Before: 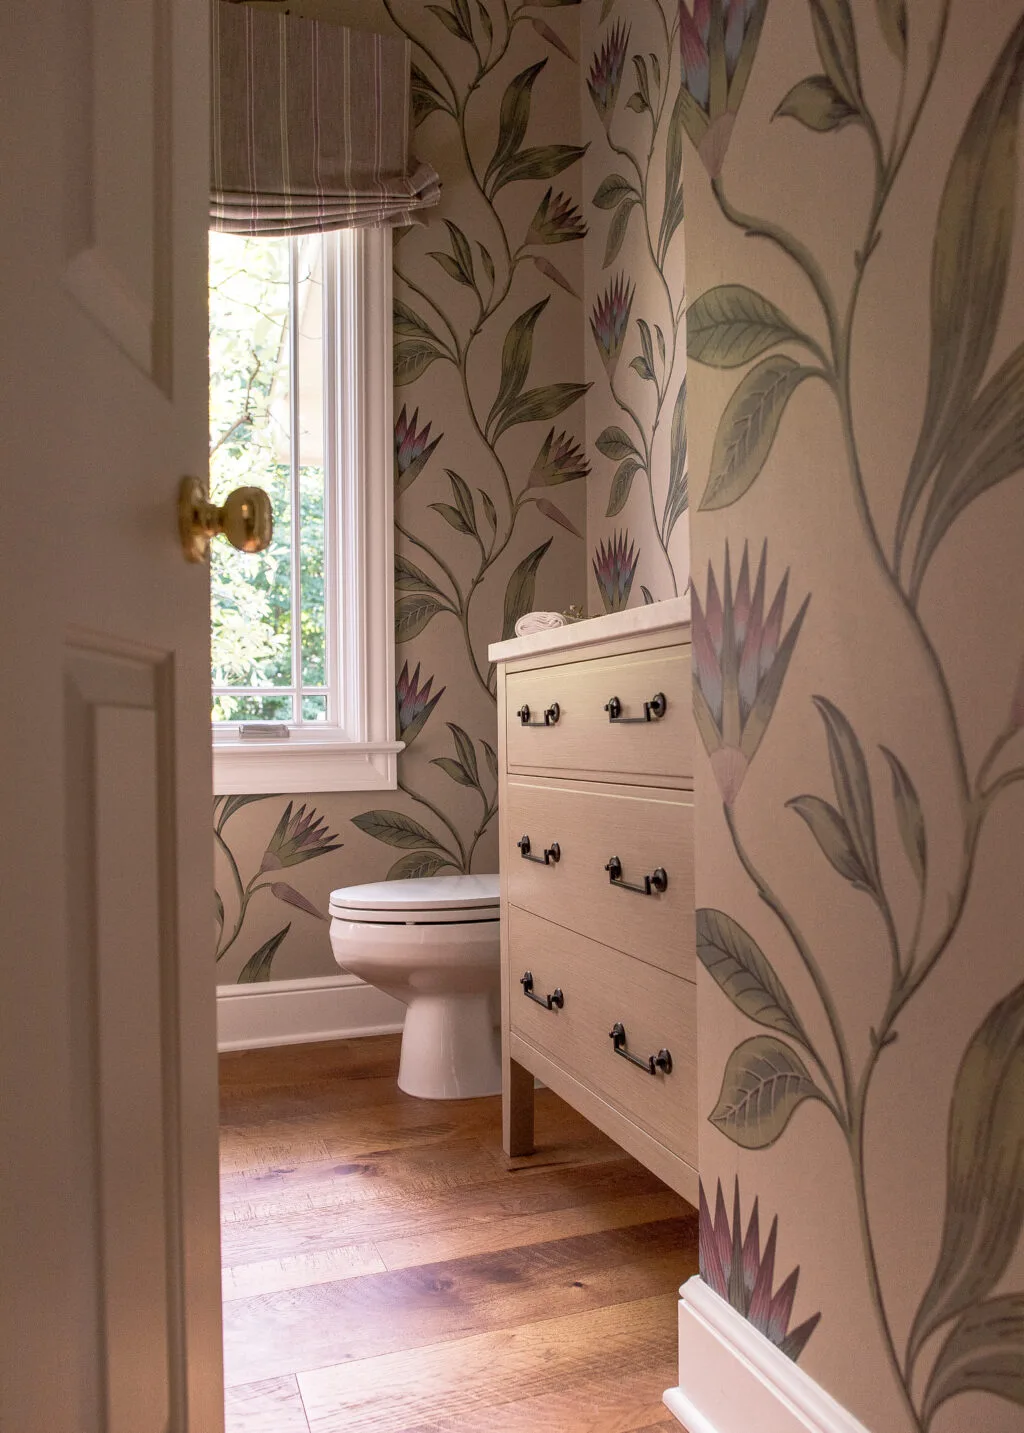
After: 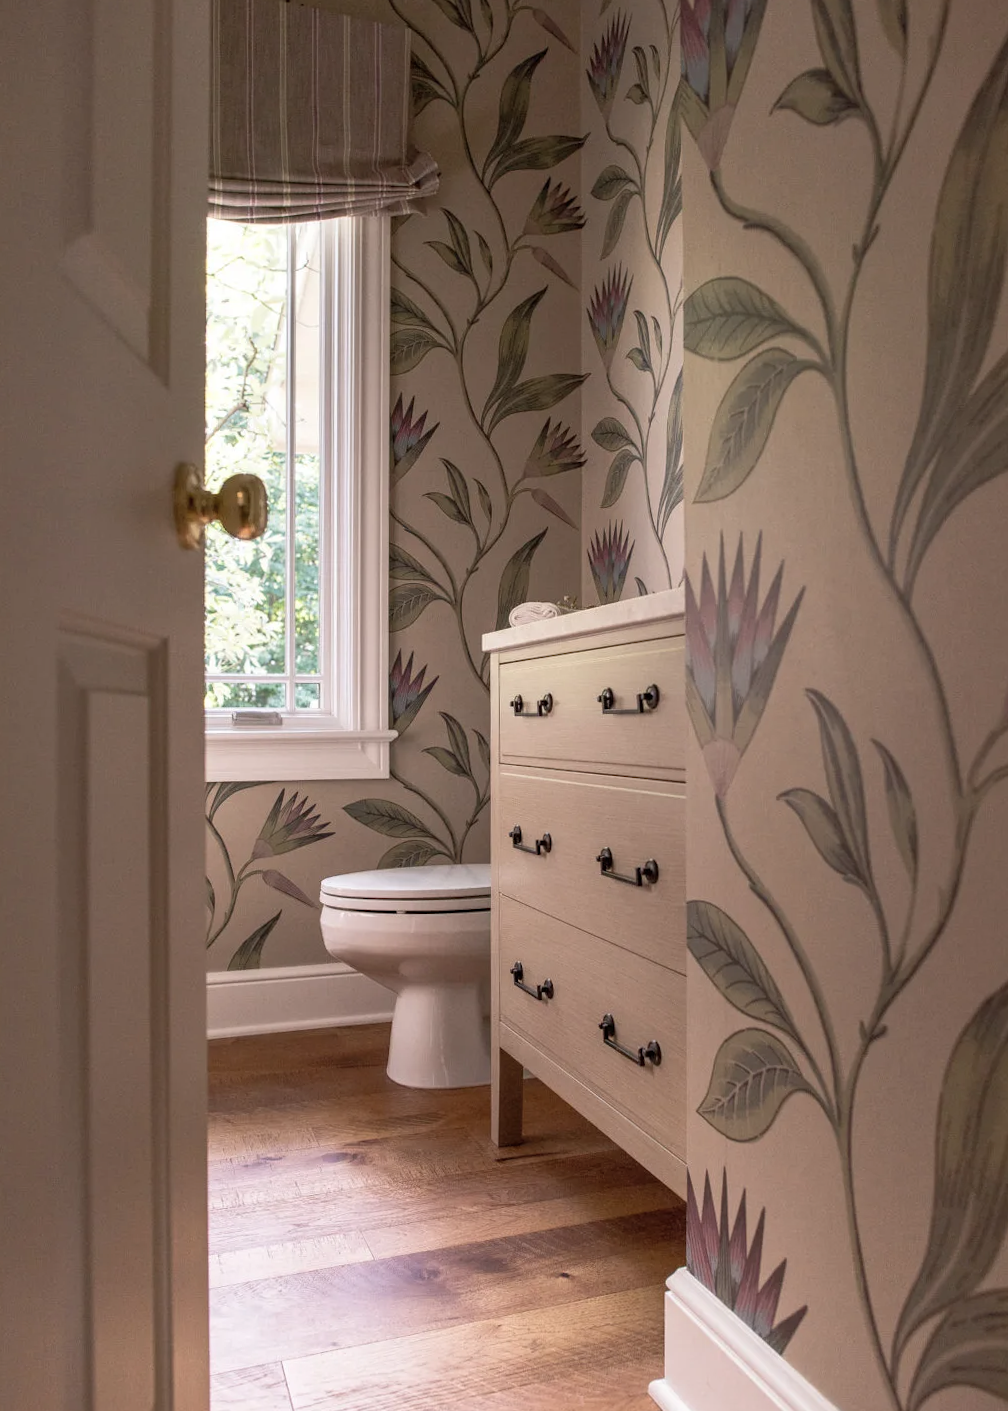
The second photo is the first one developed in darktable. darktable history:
contrast brightness saturation: saturation -0.159
crop and rotate: angle -0.619°
